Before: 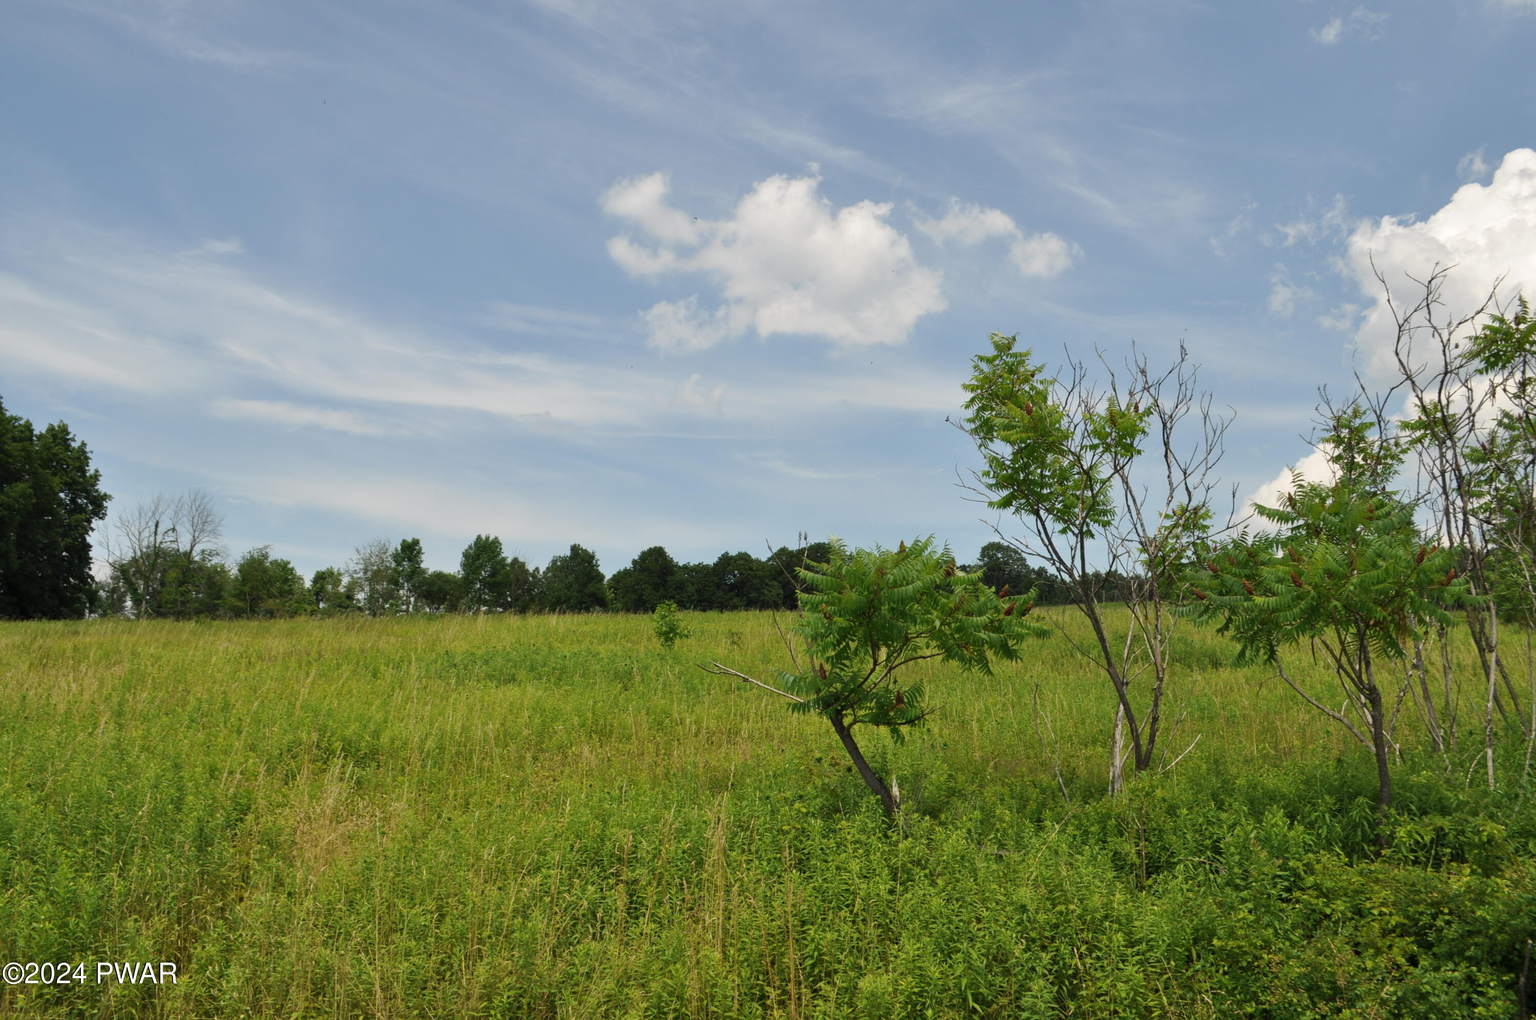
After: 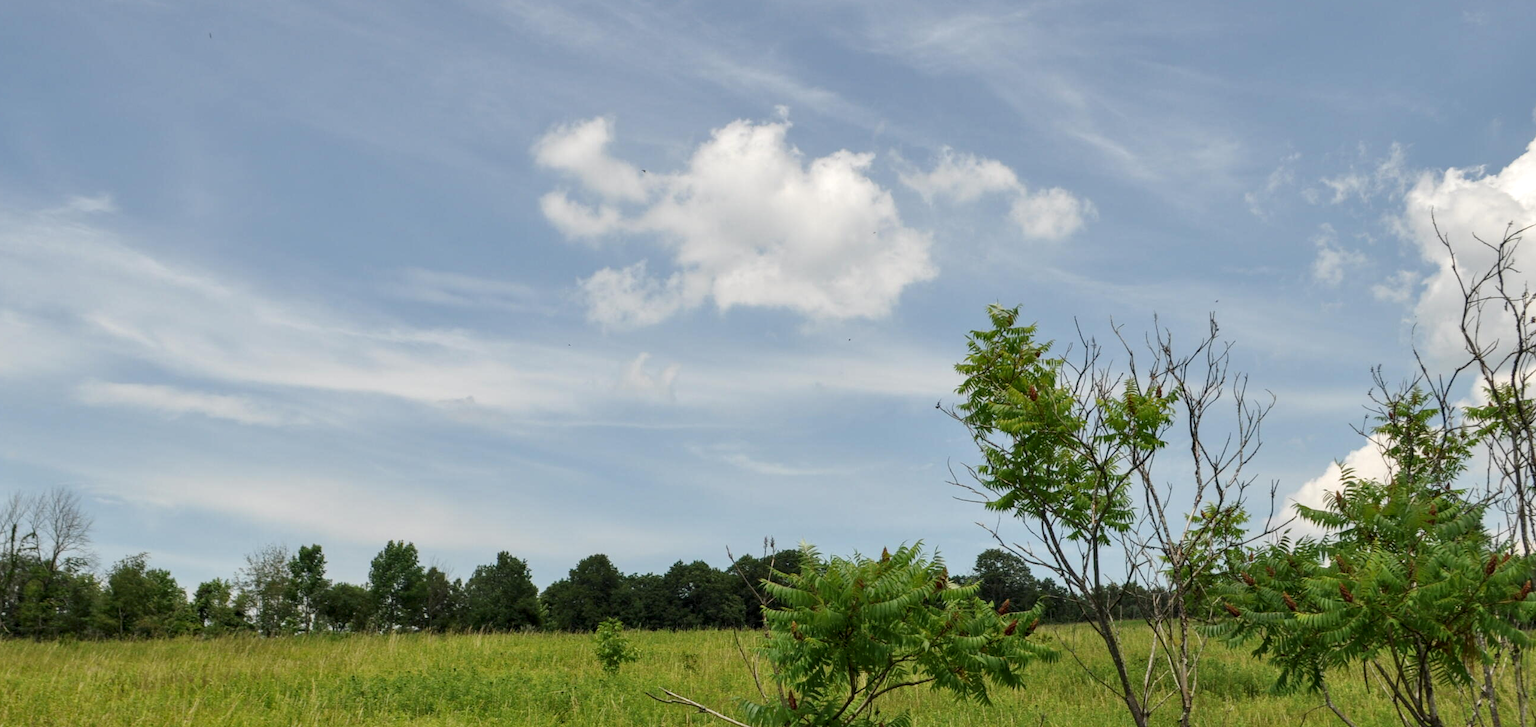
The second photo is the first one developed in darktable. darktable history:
crop and rotate: left 9.447%, top 7.12%, right 4.958%, bottom 31.8%
local contrast: detail 130%
